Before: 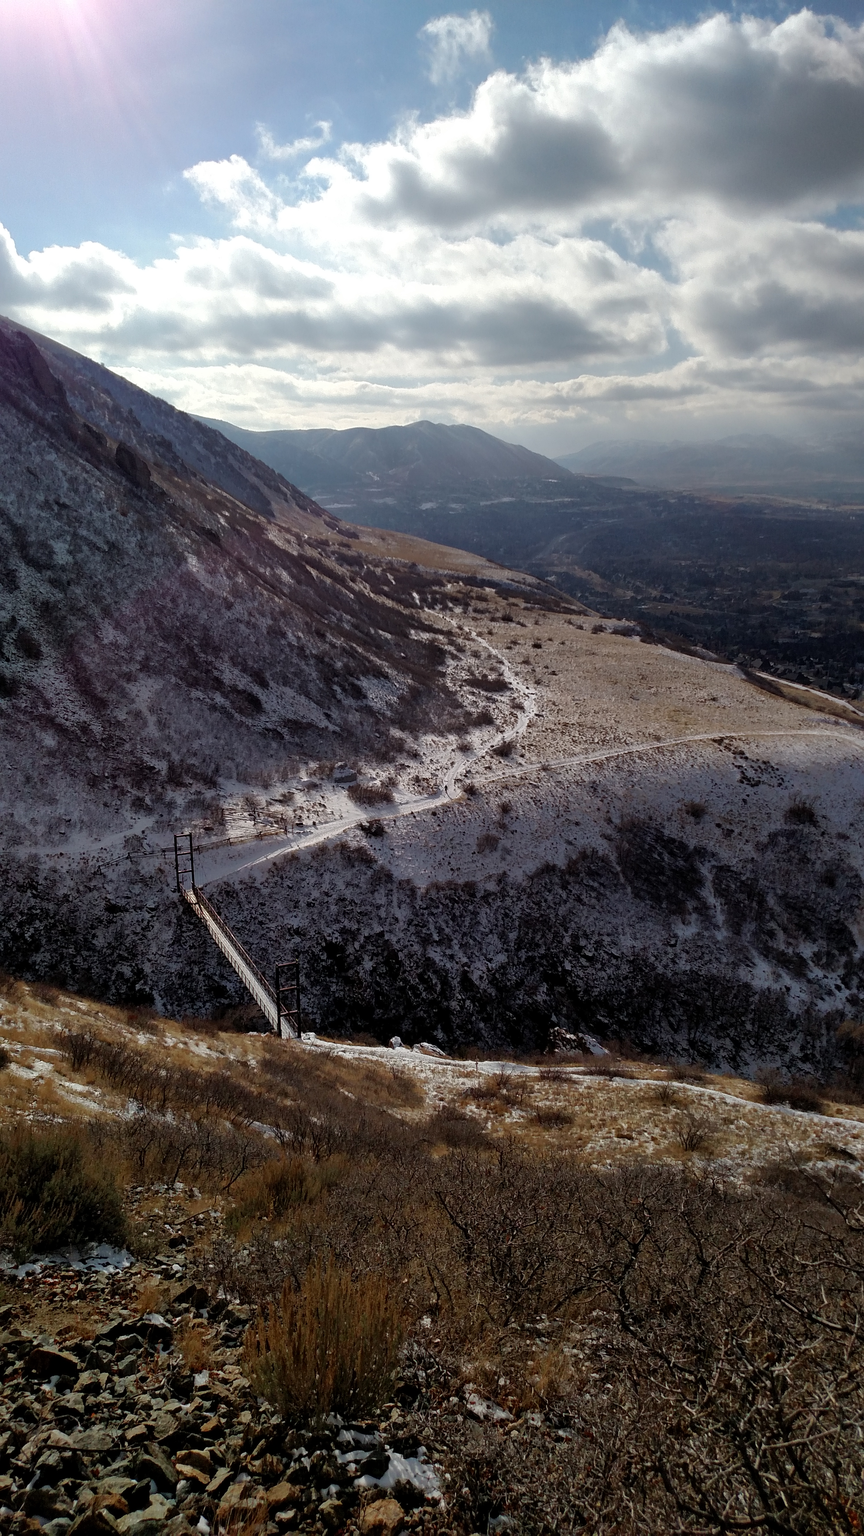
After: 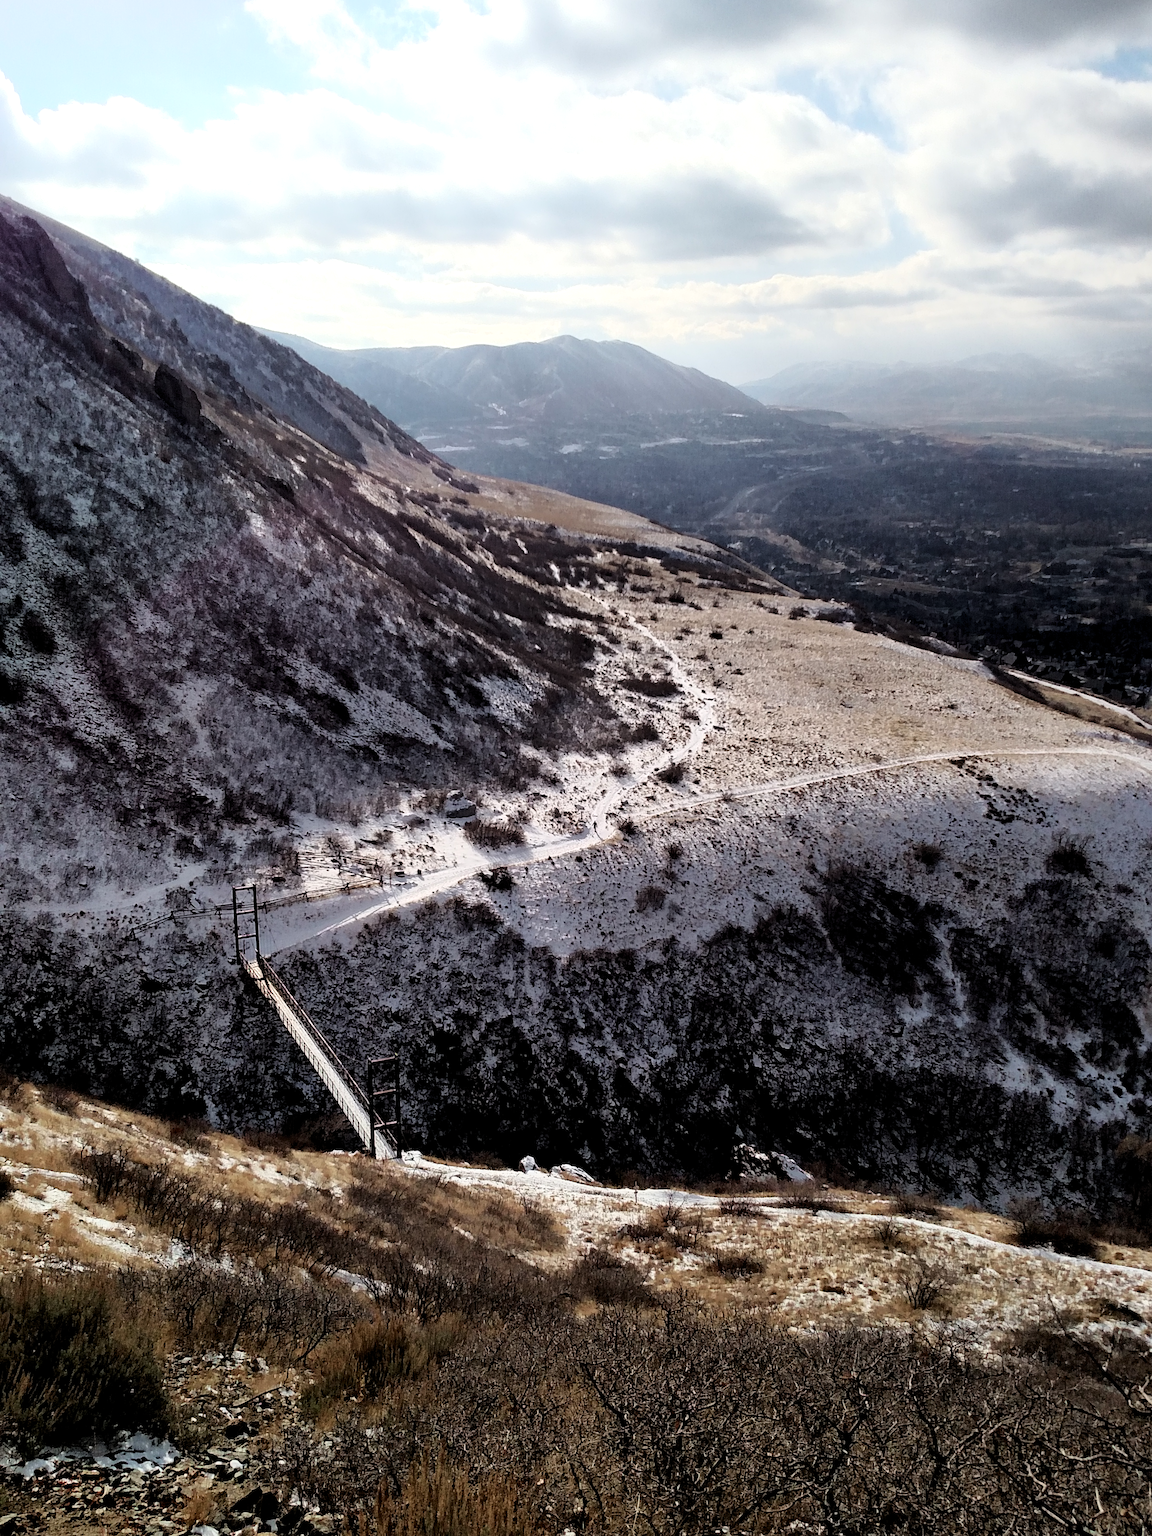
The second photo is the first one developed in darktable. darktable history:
tone curve: curves: ch0 [(0, 0) (0.003, 0.002) (0.011, 0.008) (0.025, 0.019) (0.044, 0.034) (0.069, 0.053) (0.1, 0.079) (0.136, 0.127) (0.177, 0.191) (0.224, 0.274) (0.277, 0.367) (0.335, 0.465) (0.399, 0.552) (0.468, 0.643) (0.543, 0.737) (0.623, 0.82) (0.709, 0.891) (0.801, 0.928) (0.898, 0.963) (1, 1)], color space Lab, independent channels, preserve colors none
levels: levels [0.031, 0.5, 0.969]
crop: top 11.038%, bottom 13.962%
